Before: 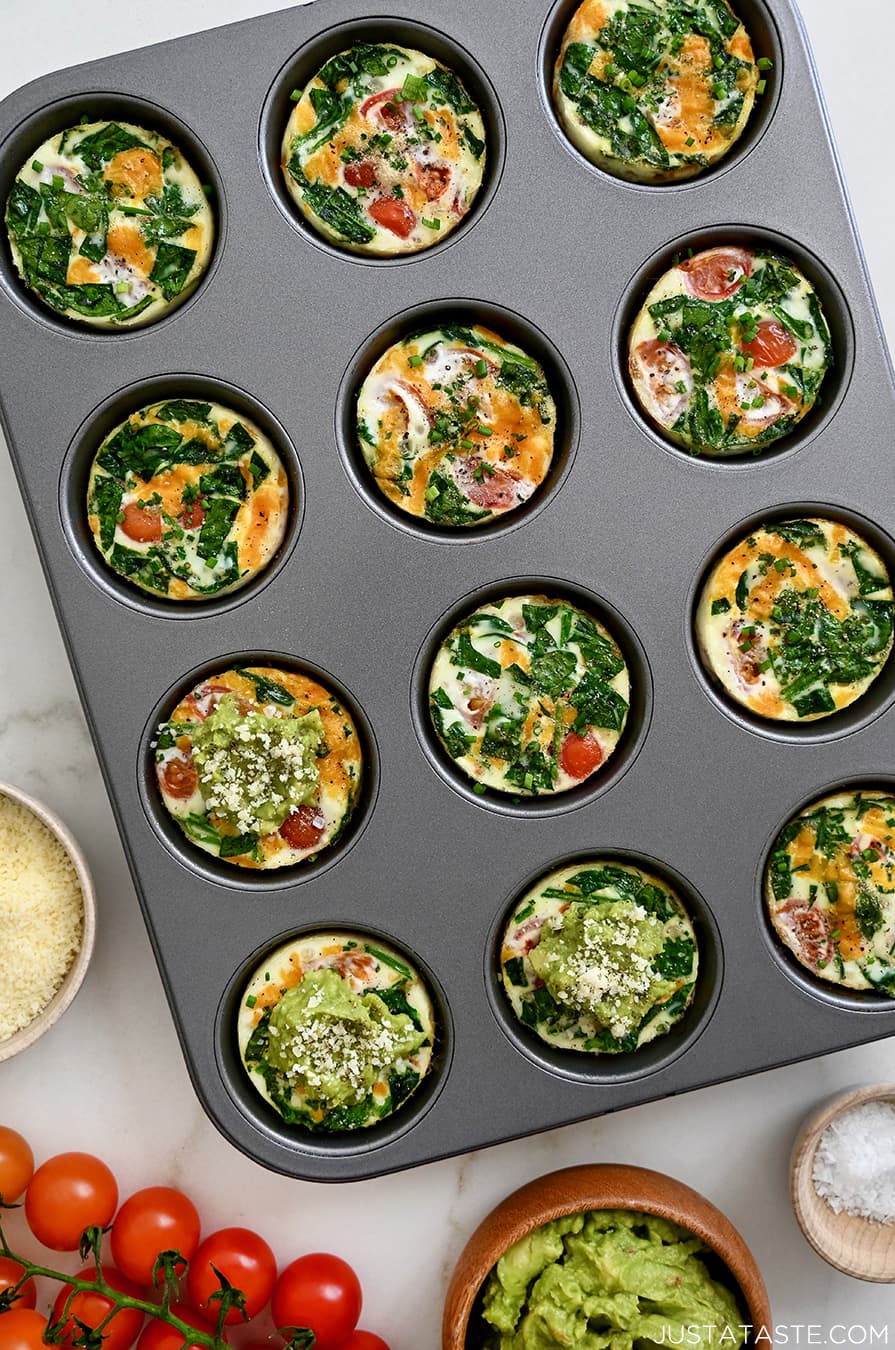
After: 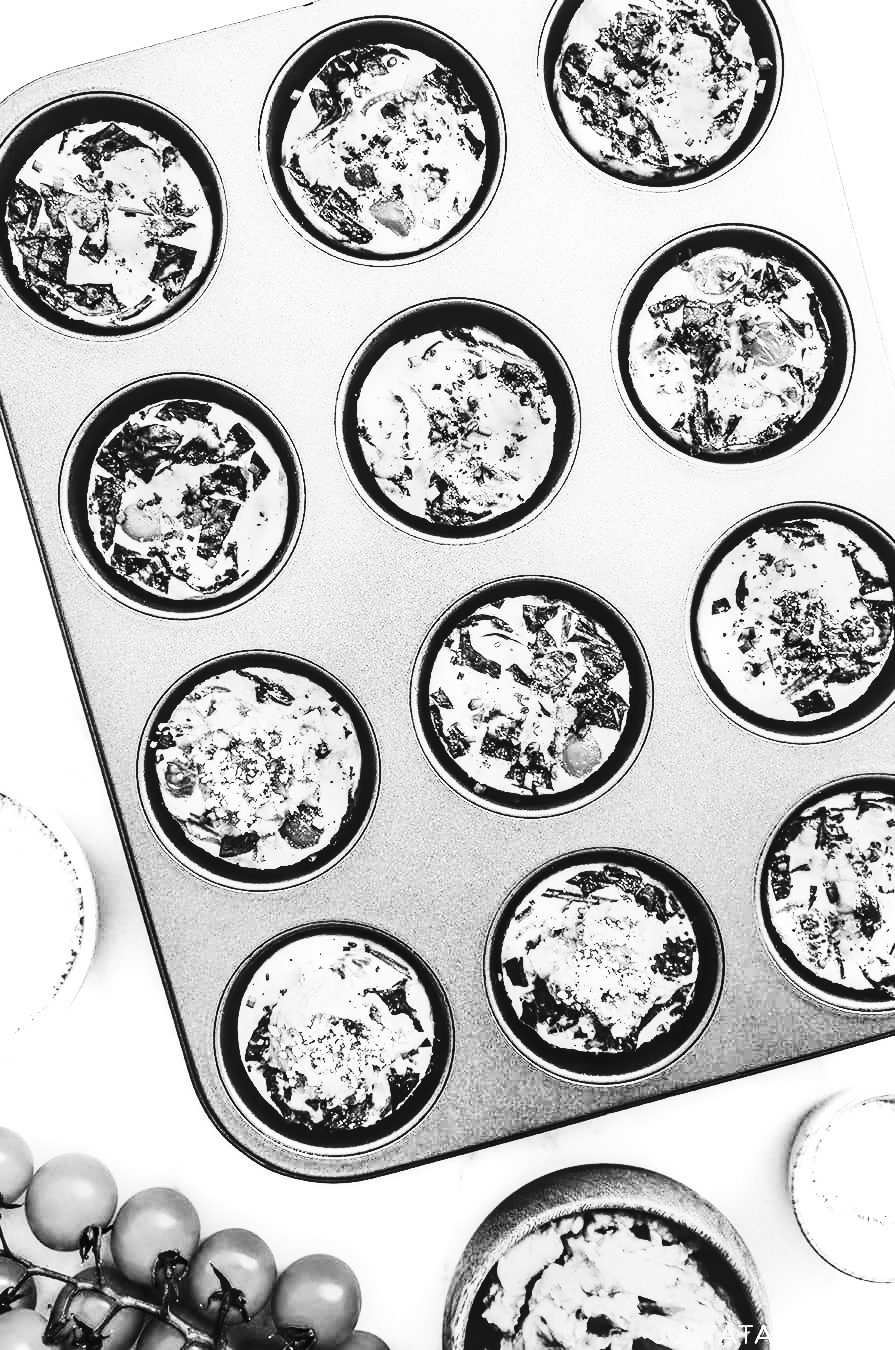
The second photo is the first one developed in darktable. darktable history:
tone curve: curves: ch0 [(0, 0) (0.003, 0.012) (0.011, 0.015) (0.025, 0.02) (0.044, 0.032) (0.069, 0.044) (0.1, 0.063) (0.136, 0.085) (0.177, 0.121) (0.224, 0.159) (0.277, 0.207) (0.335, 0.261) (0.399, 0.328) (0.468, 0.41) (0.543, 0.506) (0.623, 0.609) (0.709, 0.719) (0.801, 0.82) (0.898, 0.907) (1, 1)], preserve colors none
white balance: red 0.954, blue 1.079
levels: levels [0.016, 0.492, 0.969]
monochrome: on, module defaults
local contrast: on, module defaults
color balance rgb: global offset › luminance 0.71%, perceptual saturation grading › global saturation -11.5%, perceptual brilliance grading › highlights 17.77%, perceptual brilliance grading › mid-tones 31.71%, perceptual brilliance grading › shadows -31.01%, global vibrance 50%
contrast brightness saturation: contrast 0.4, brightness 0.1, saturation 0.21
base curve: curves: ch0 [(0, 0.003) (0.001, 0.002) (0.006, 0.004) (0.02, 0.022) (0.048, 0.086) (0.094, 0.234) (0.162, 0.431) (0.258, 0.629) (0.385, 0.8) (0.548, 0.918) (0.751, 0.988) (1, 1)], preserve colors none
